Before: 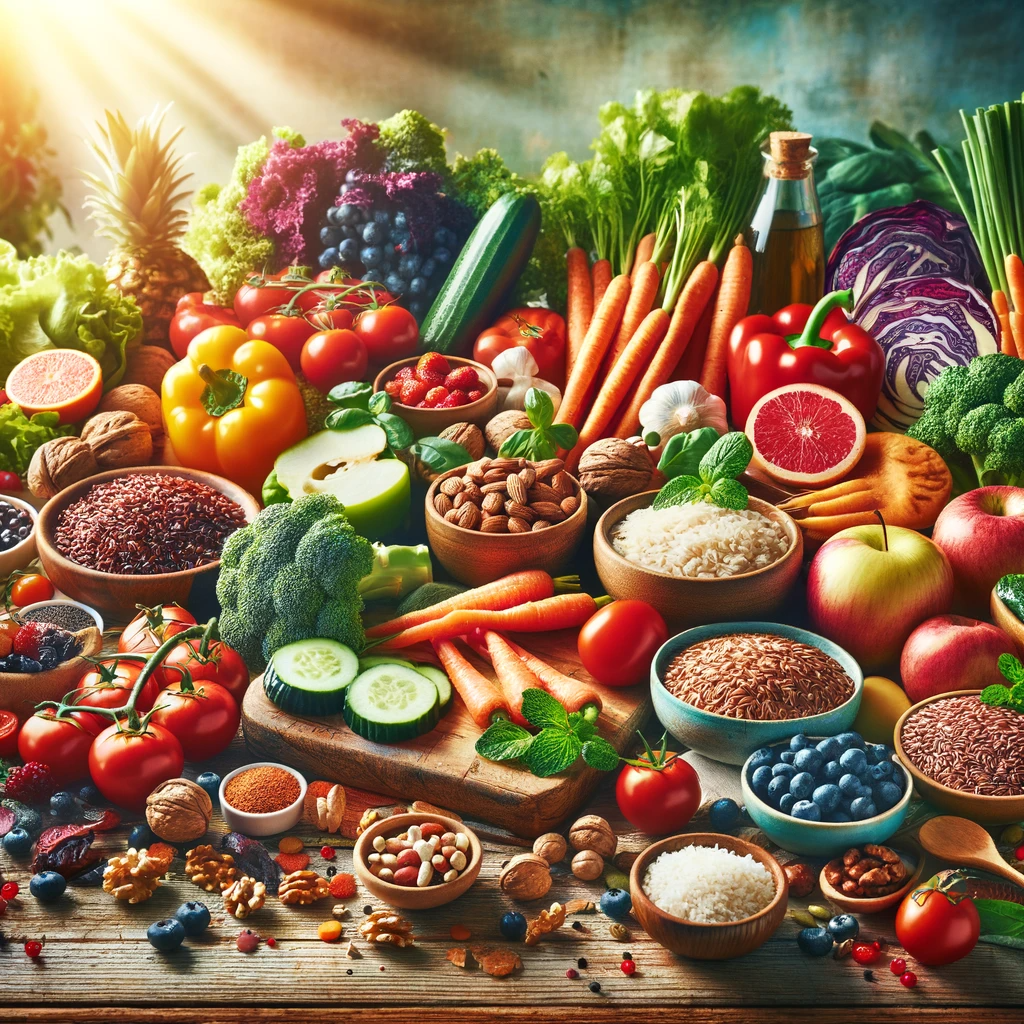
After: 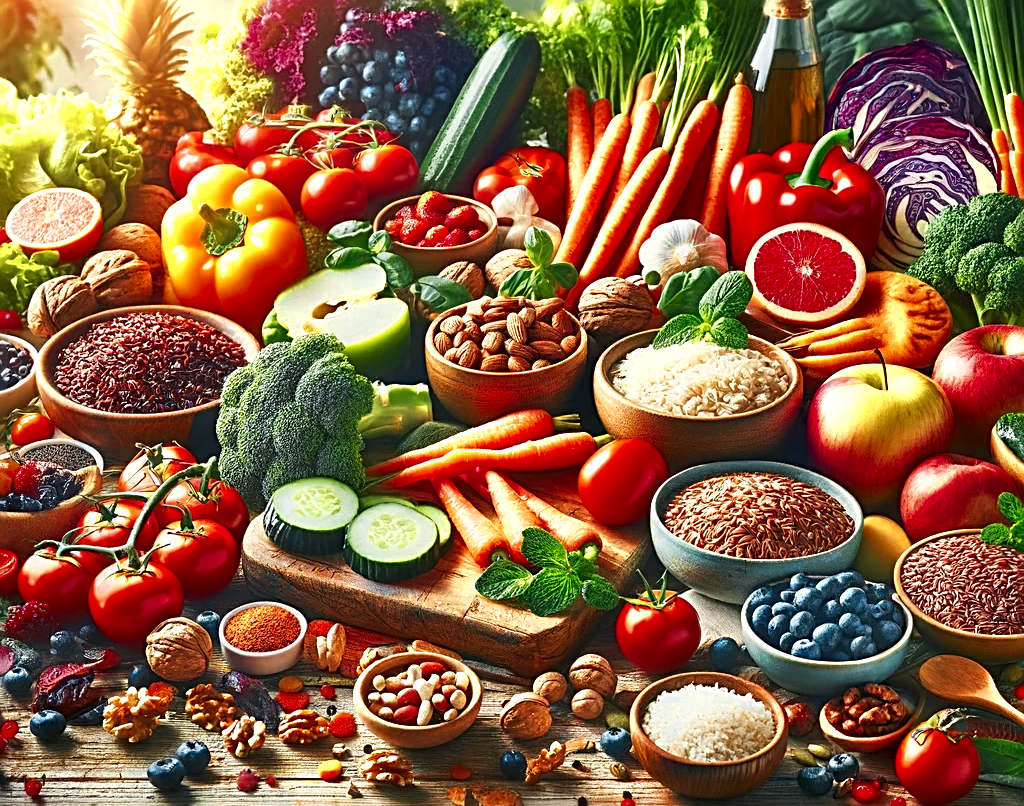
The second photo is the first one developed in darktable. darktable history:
rotate and perspective: automatic cropping original format, crop left 0, crop top 0
color zones: curves: ch0 [(0.004, 0.305) (0.261, 0.623) (0.389, 0.399) (0.708, 0.571) (0.947, 0.34)]; ch1 [(0.025, 0.645) (0.229, 0.584) (0.326, 0.551) (0.484, 0.262) (0.757, 0.643)]
crop and rotate: top 15.774%, bottom 5.506%
local contrast: mode bilateral grid, contrast 20, coarseness 50, detail 120%, midtone range 0.2
sharpen: radius 2.676, amount 0.669
